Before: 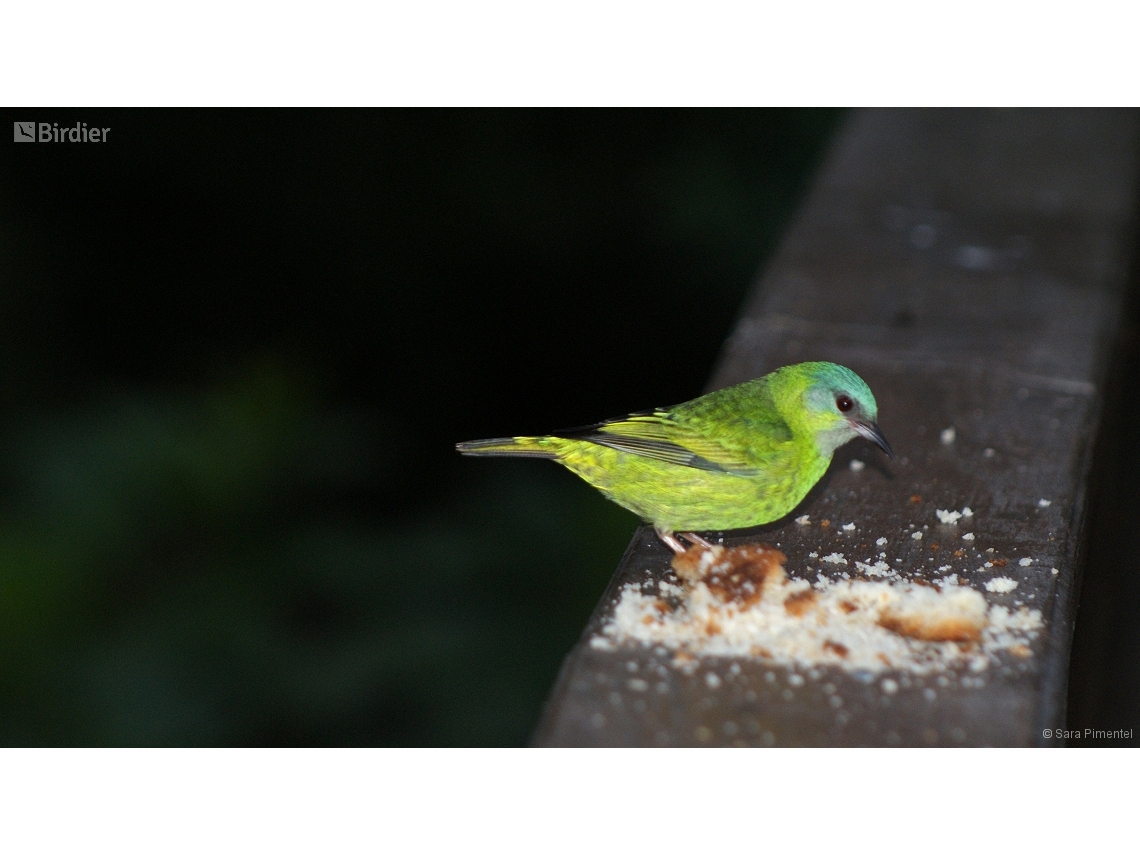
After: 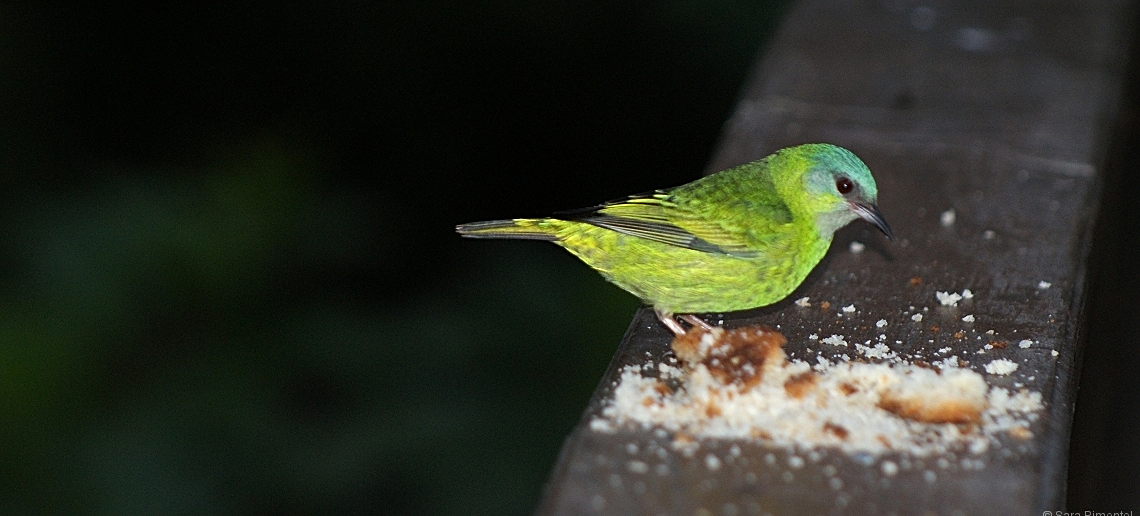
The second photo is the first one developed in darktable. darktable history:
sharpen: on, module defaults
crop and rotate: top 25.549%, bottom 14.046%
